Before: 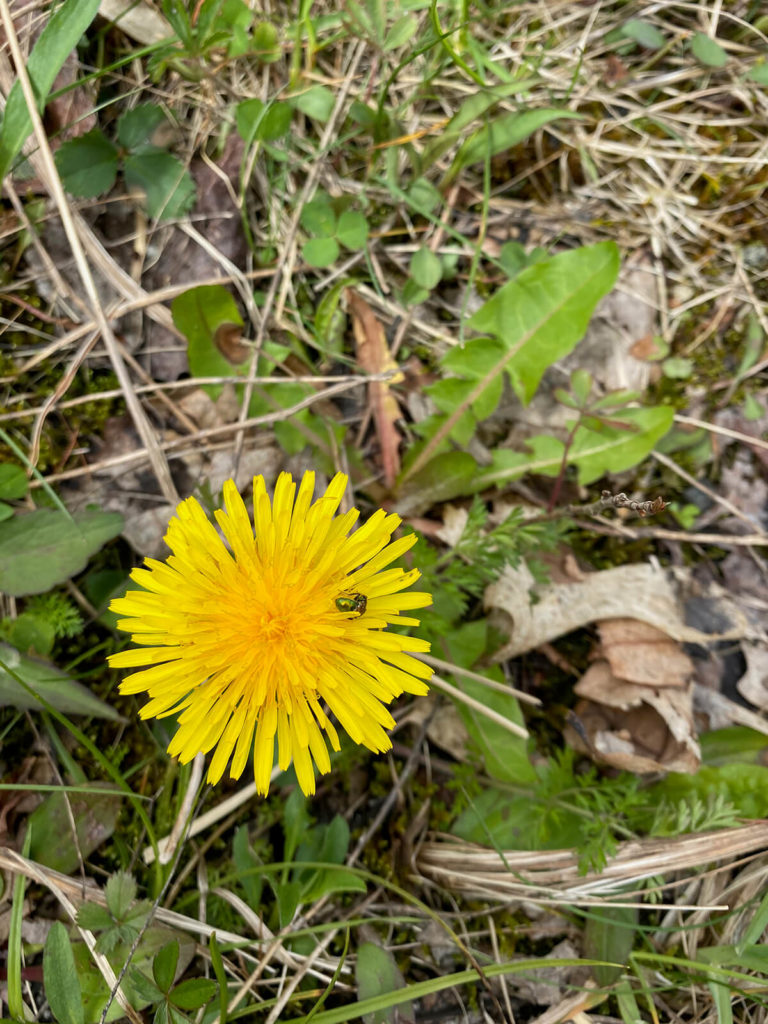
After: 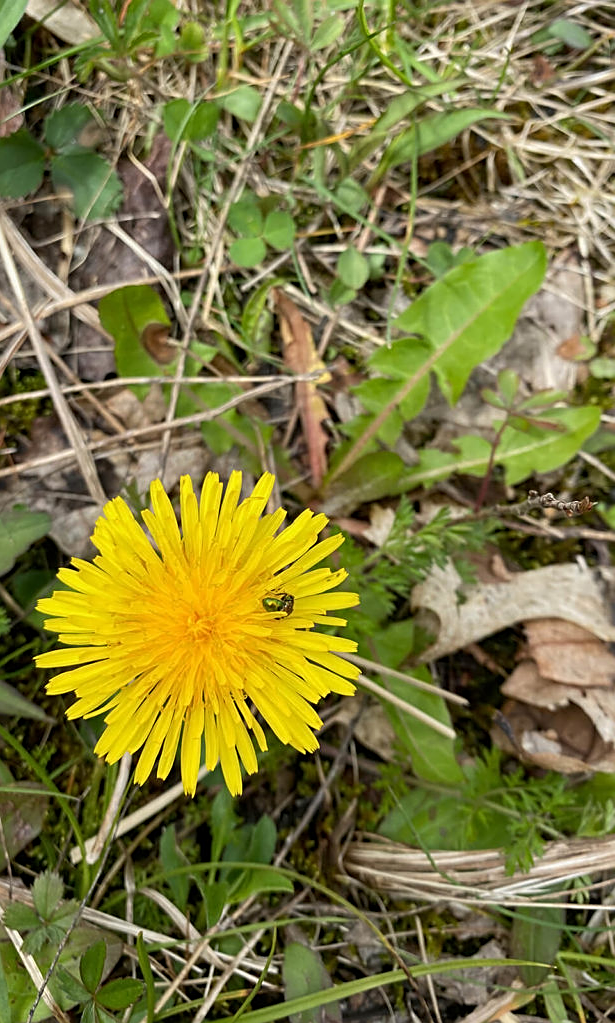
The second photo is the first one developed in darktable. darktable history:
sharpen: on, module defaults
crop and rotate: left 9.613%, right 10.234%
